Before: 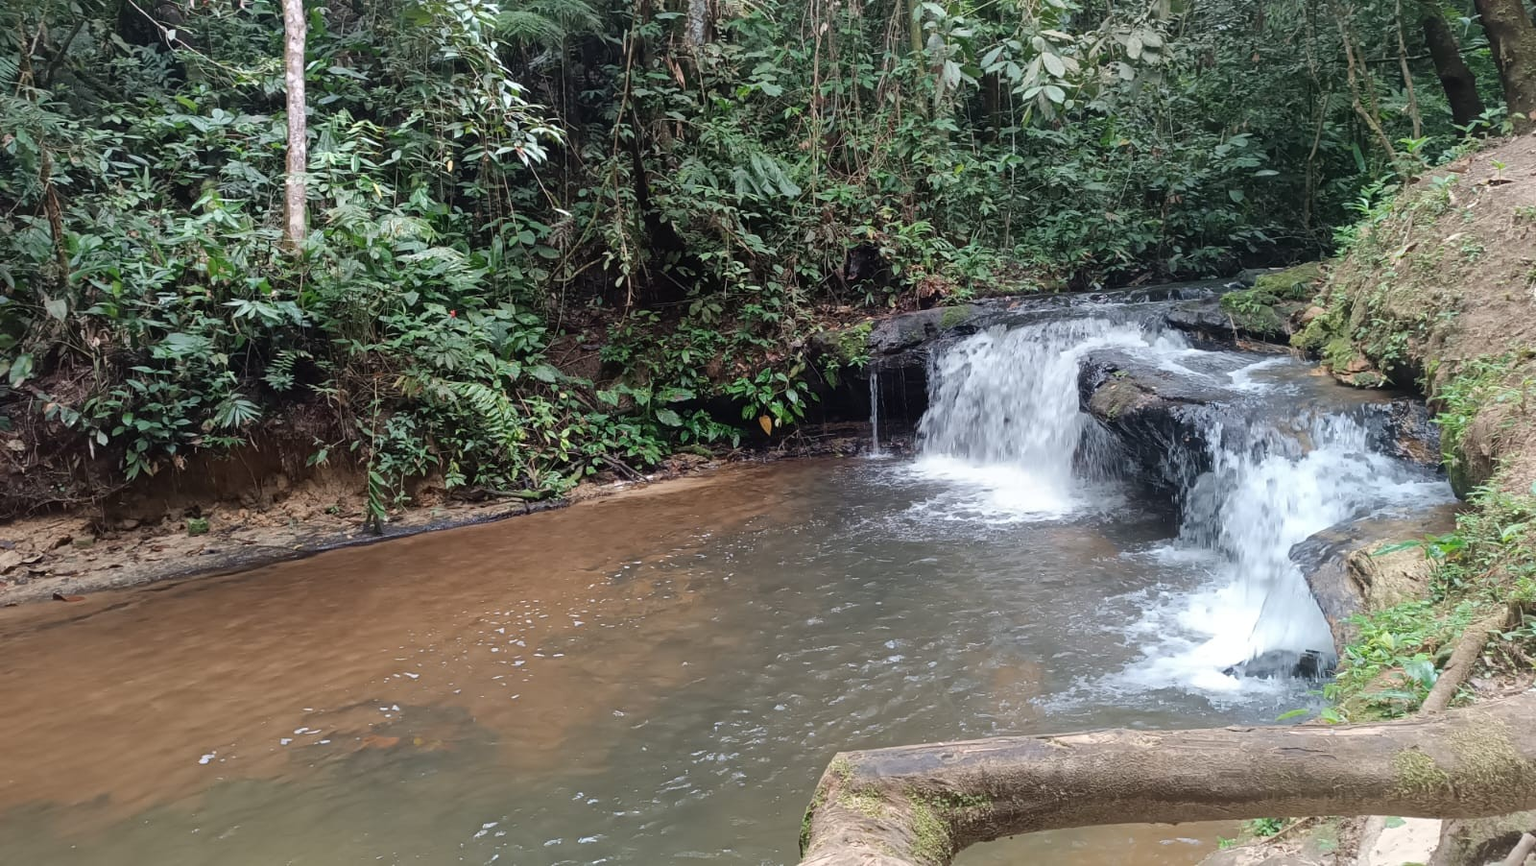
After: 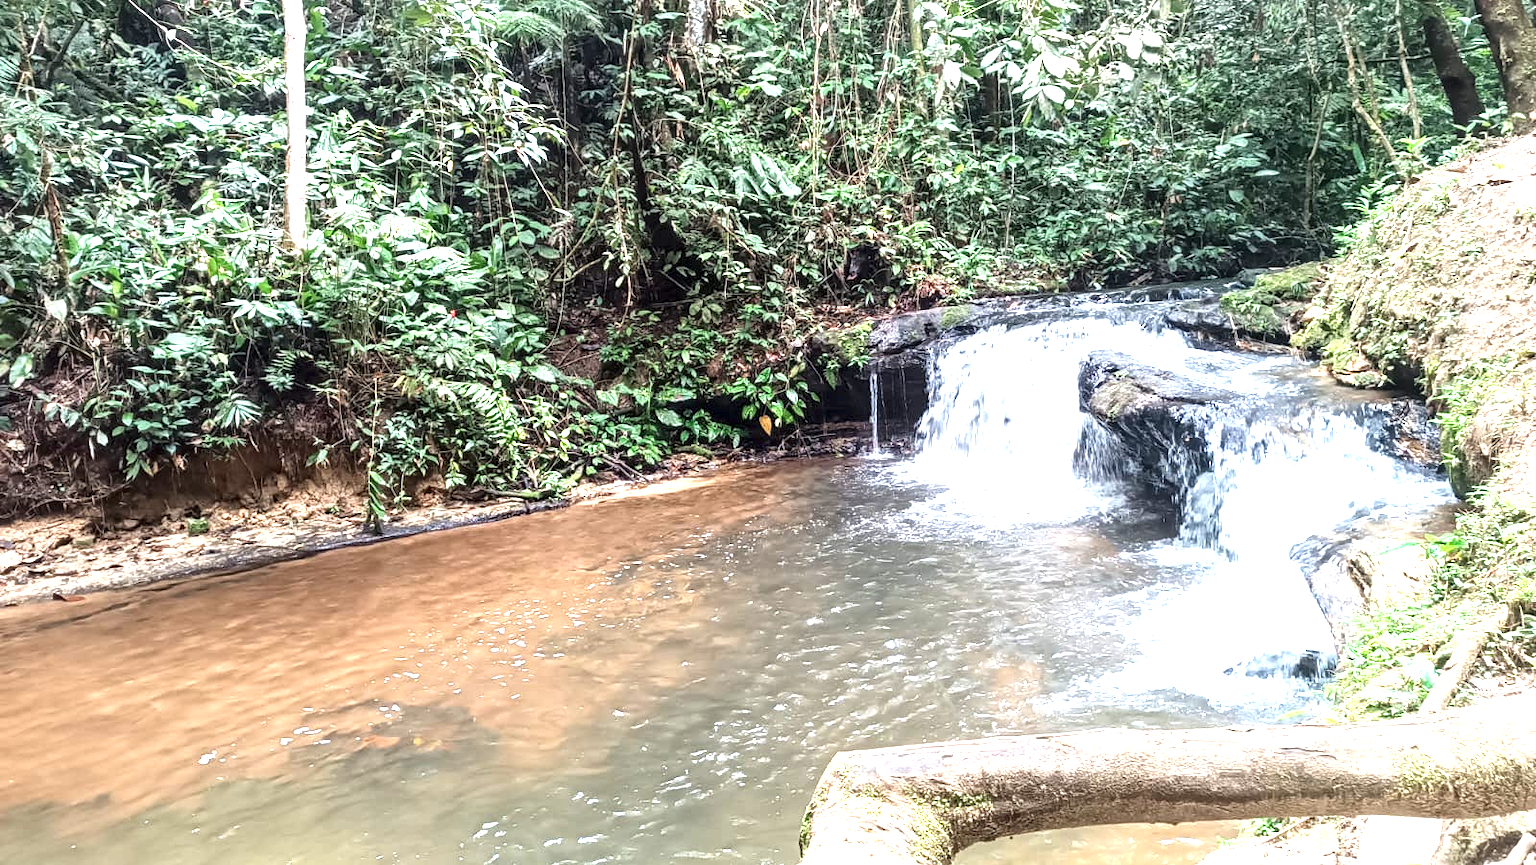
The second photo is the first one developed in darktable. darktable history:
exposure: black level correction 0, exposure 1.6 EV, compensate exposure bias true, compensate highlight preservation false
local contrast: detail 160%
